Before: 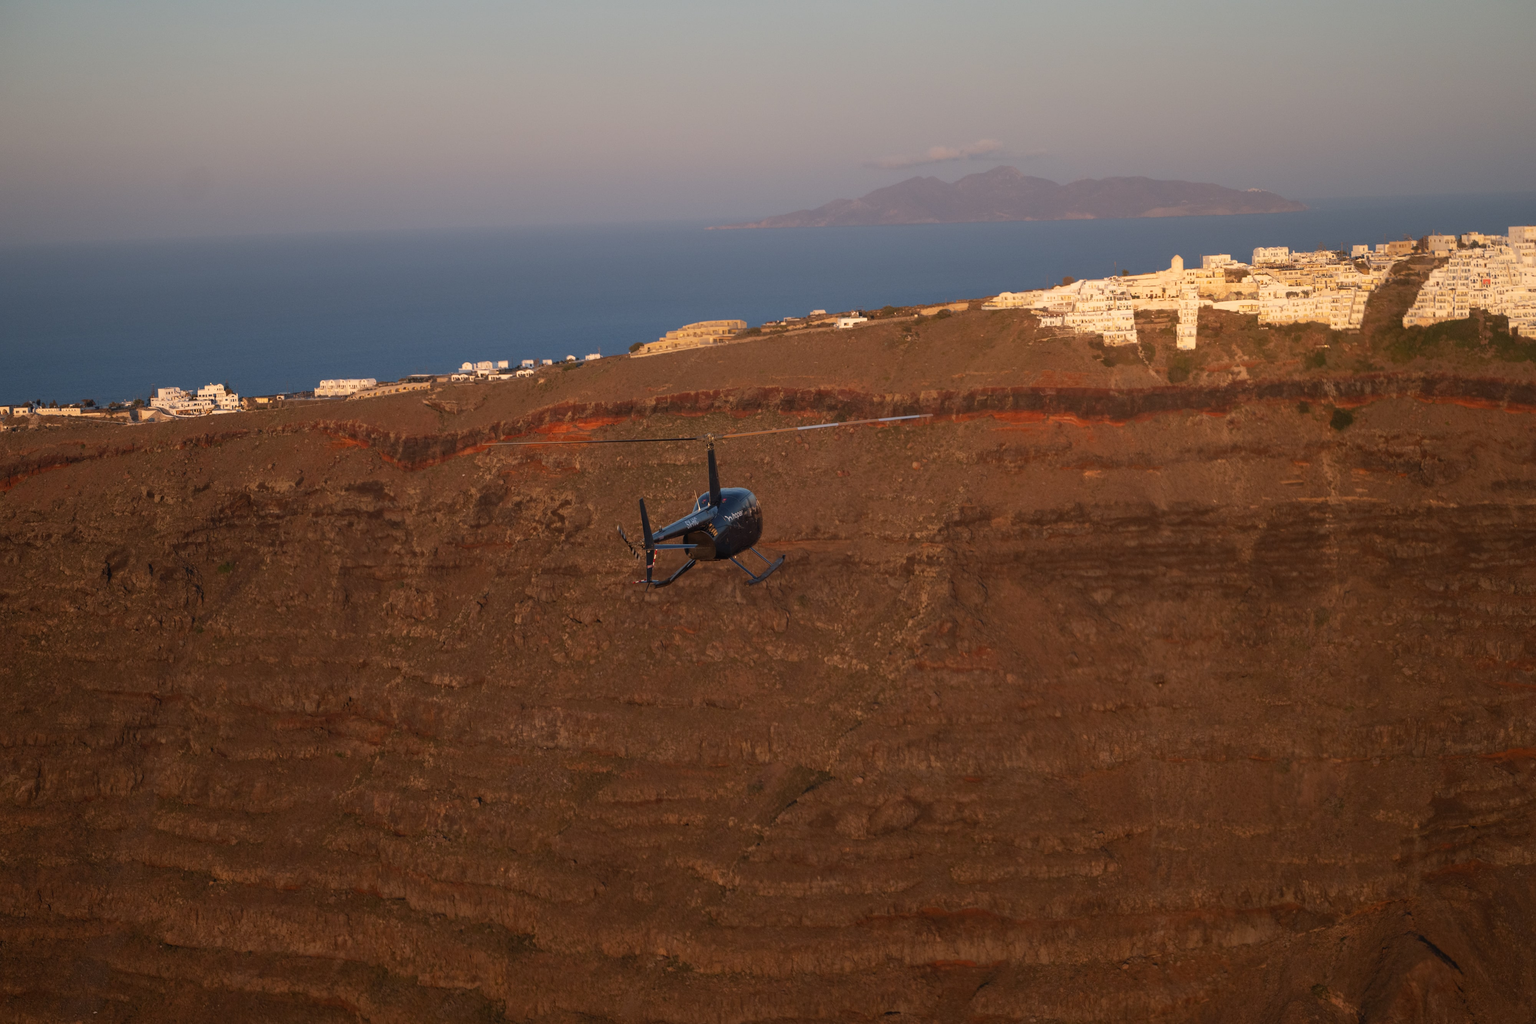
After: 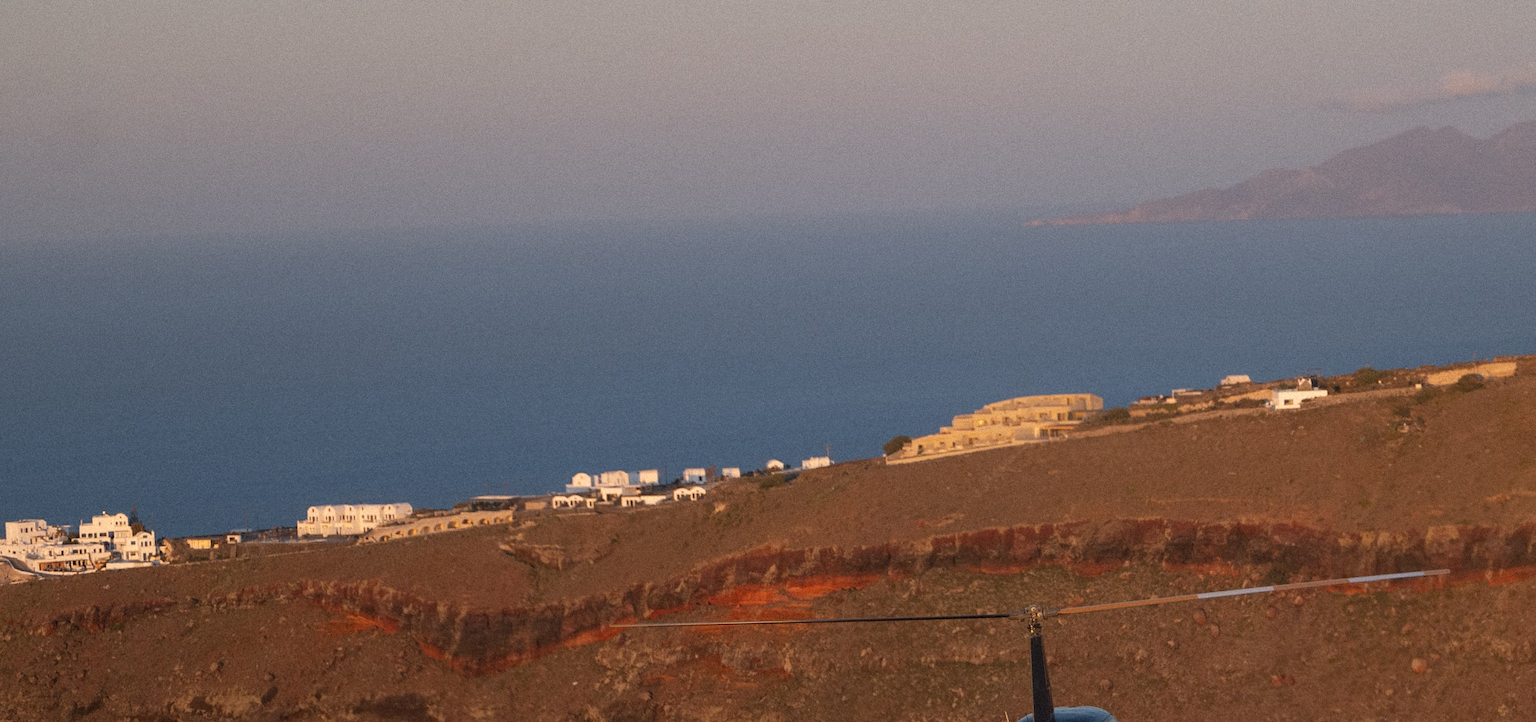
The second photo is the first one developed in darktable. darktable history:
grain: mid-tones bias 0%
crop: left 10.121%, top 10.631%, right 36.218%, bottom 51.526%
